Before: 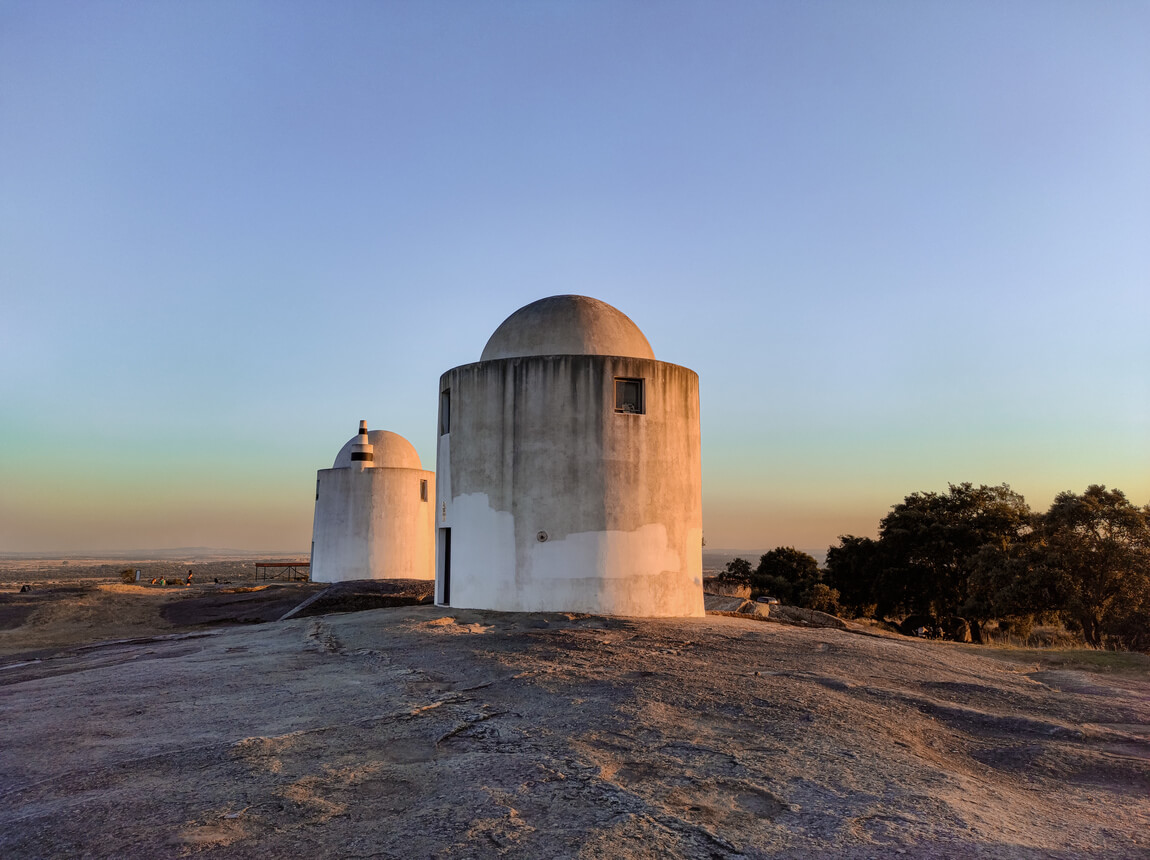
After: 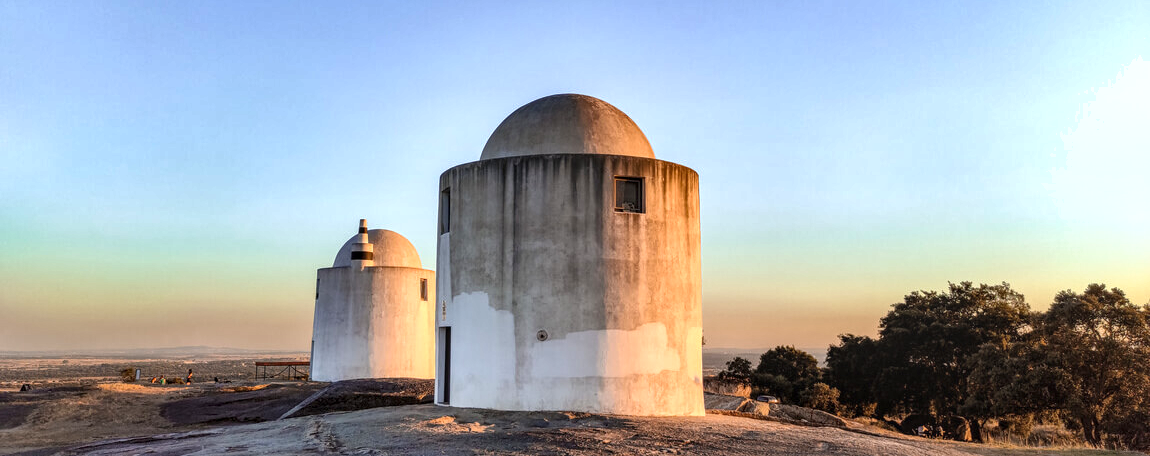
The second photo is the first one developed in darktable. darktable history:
crop and rotate: top 23.439%, bottom 23.517%
local contrast: on, module defaults
exposure: black level correction 0, exposure 0.7 EV, compensate exposure bias true, compensate highlight preservation false
shadows and highlights: shadows 53.12, soften with gaussian
